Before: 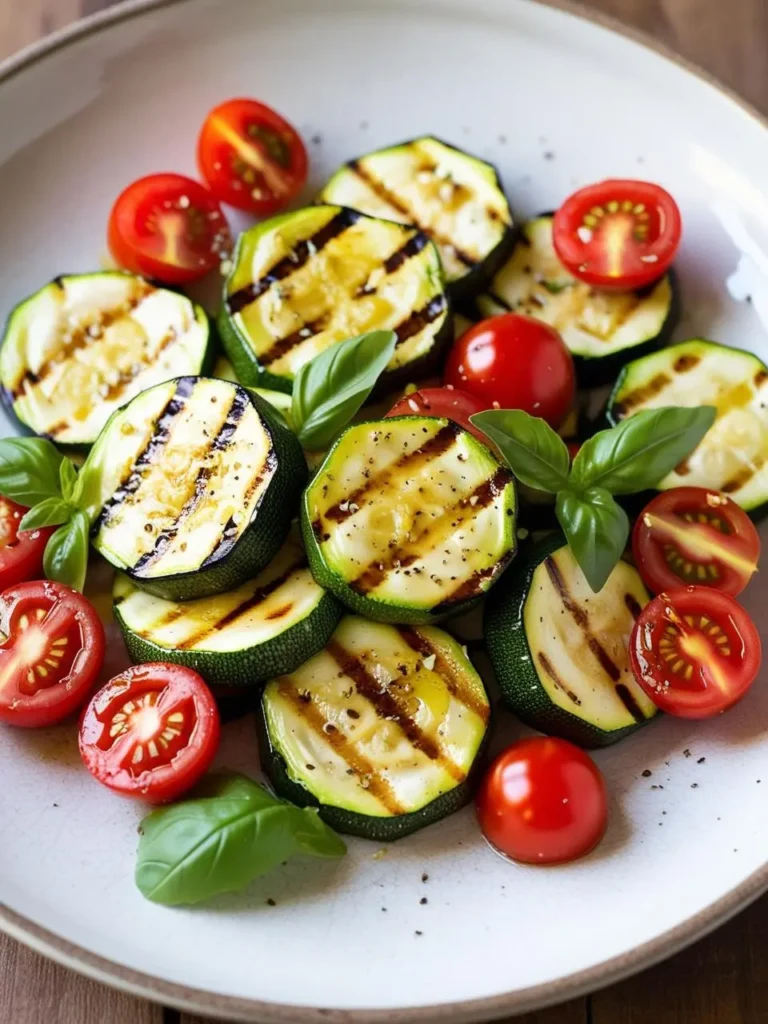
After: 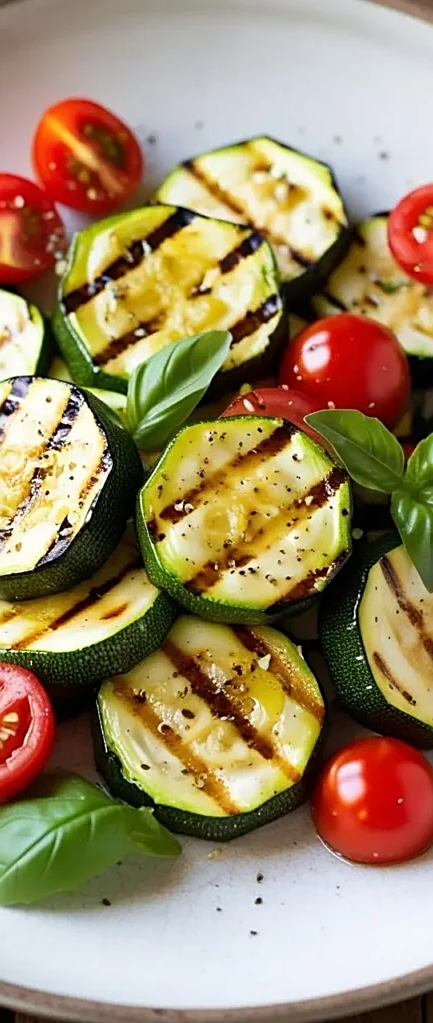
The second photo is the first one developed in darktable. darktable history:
crop: left 21.593%, right 22.02%, bottom 0.01%
sharpen: on, module defaults
